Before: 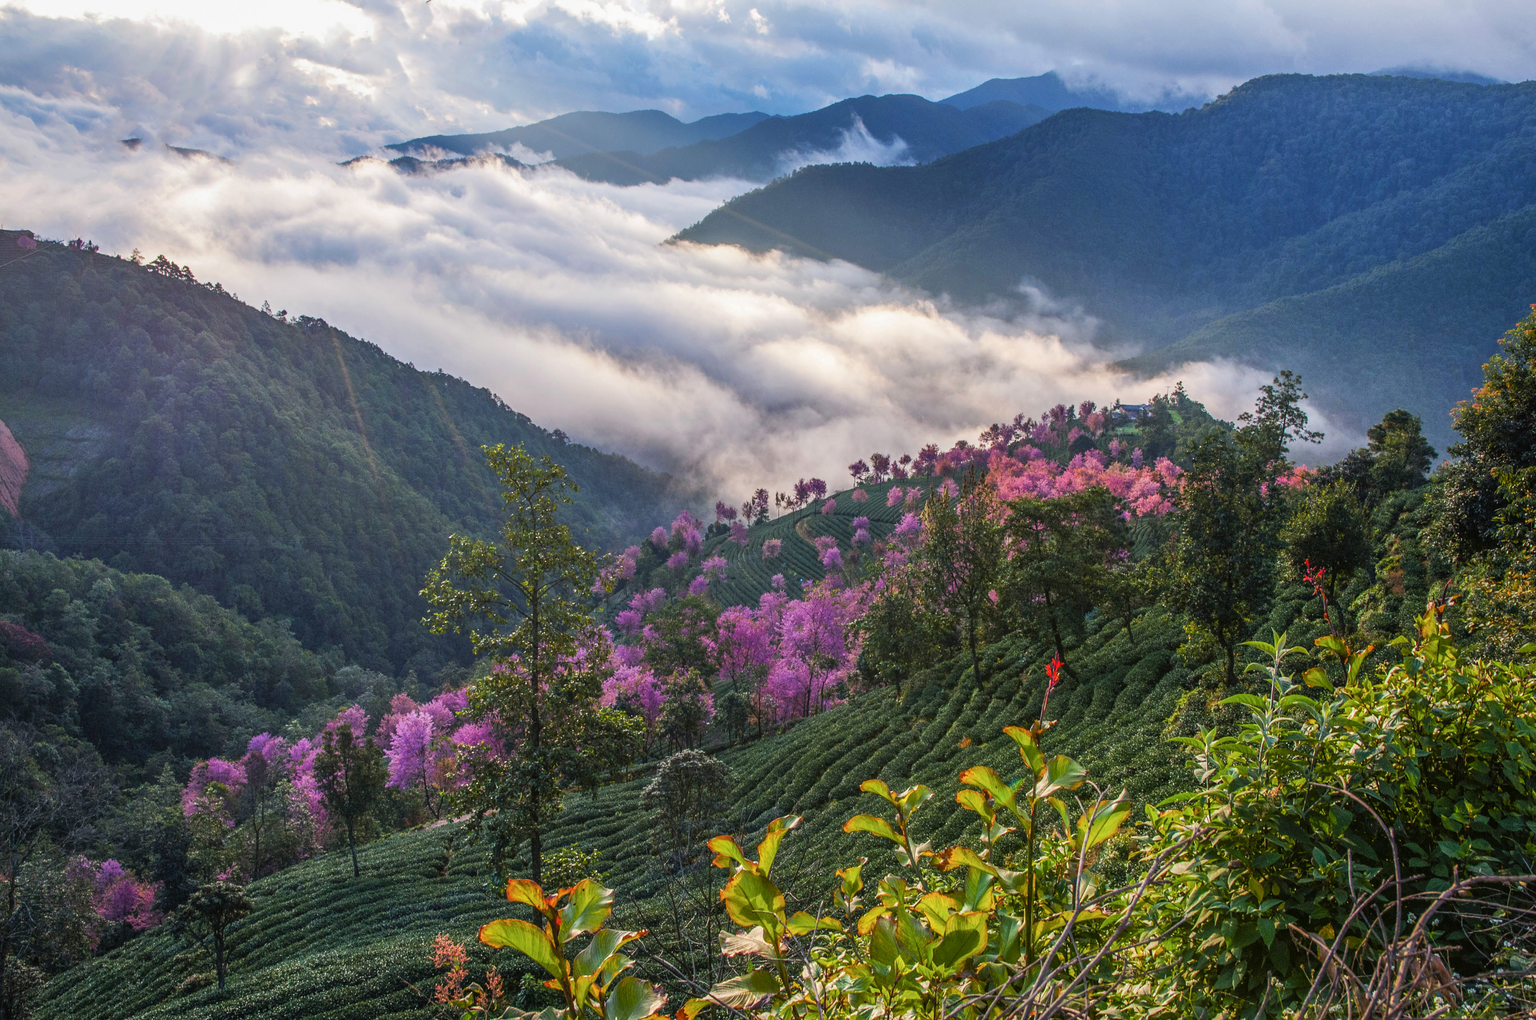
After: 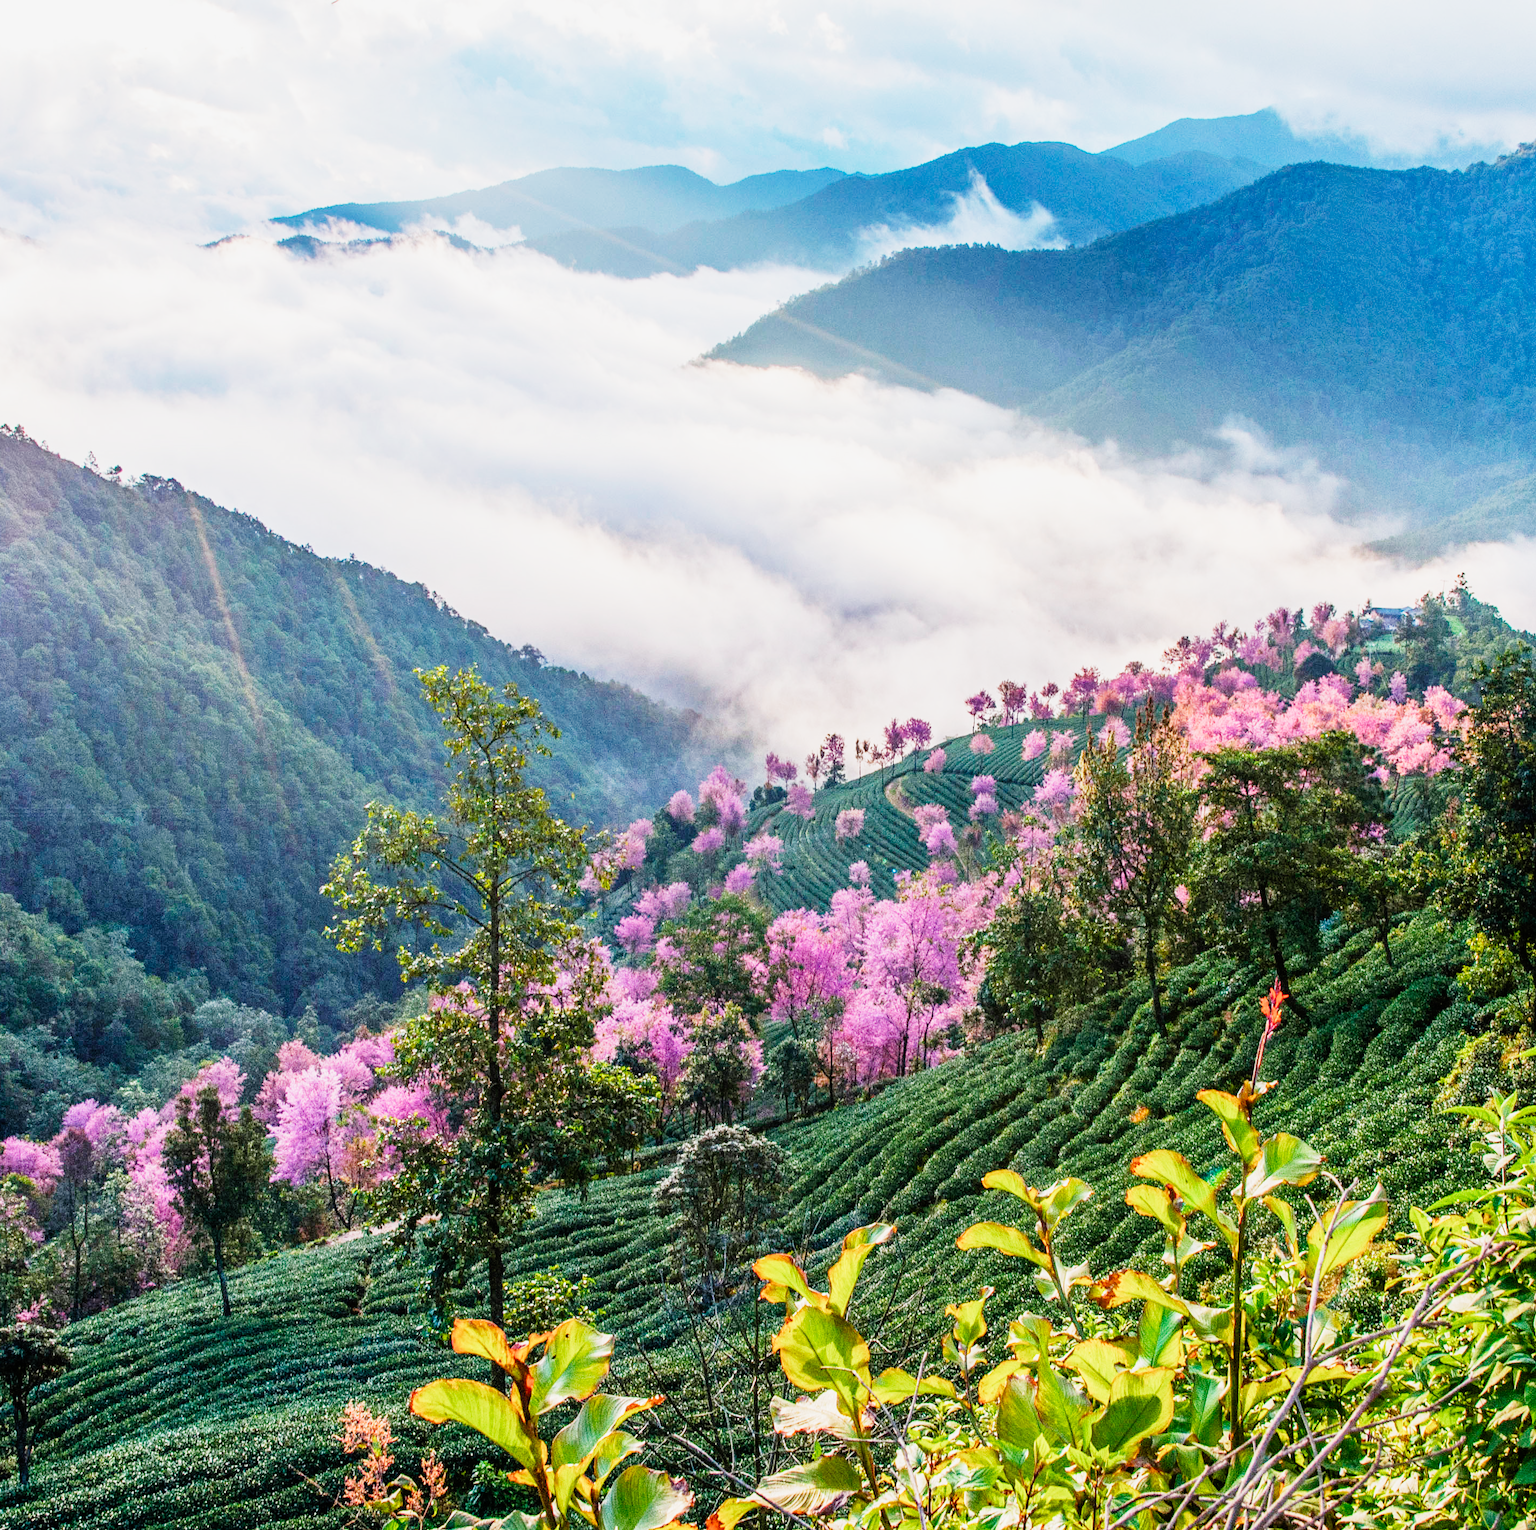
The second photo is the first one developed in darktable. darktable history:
crop and rotate: left 13.409%, right 19.924%
exposure: black level correction 0, exposure 1.1 EV, compensate exposure bias true, compensate highlight preservation false
sigmoid: contrast 1.7, skew -0.2, preserve hue 0%, red attenuation 0.1, red rotation 0.035, green attenuation 0.1, green rotation -0.017, blue attenuation 0.15, blue rotation -0.052, base primaries Rec2020
